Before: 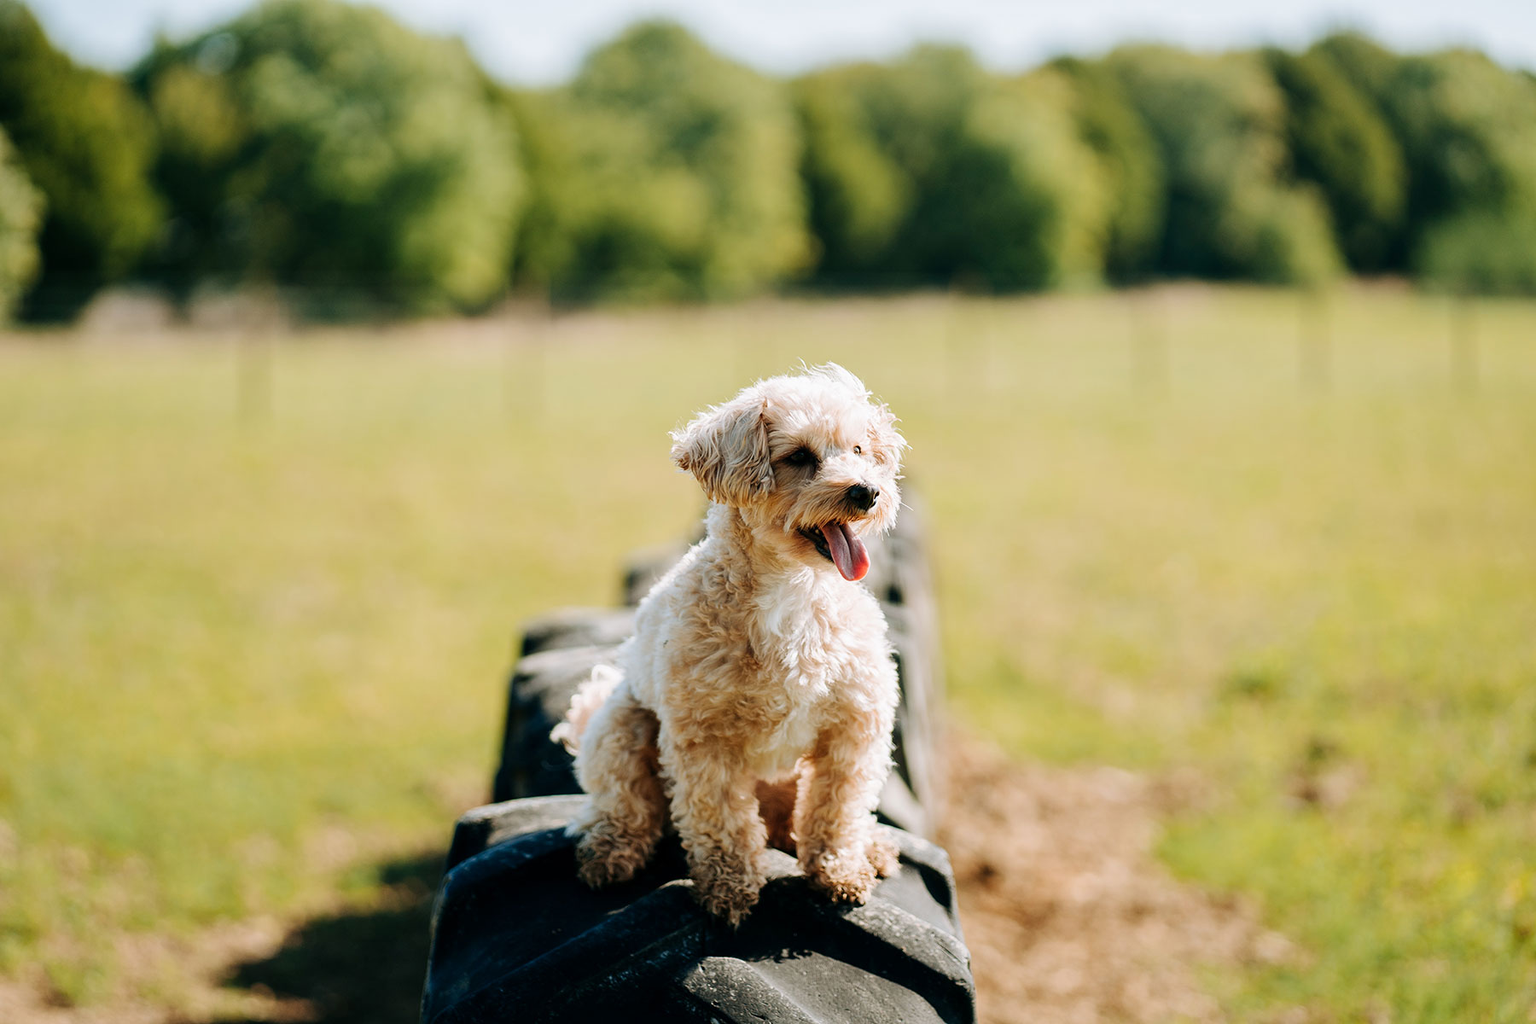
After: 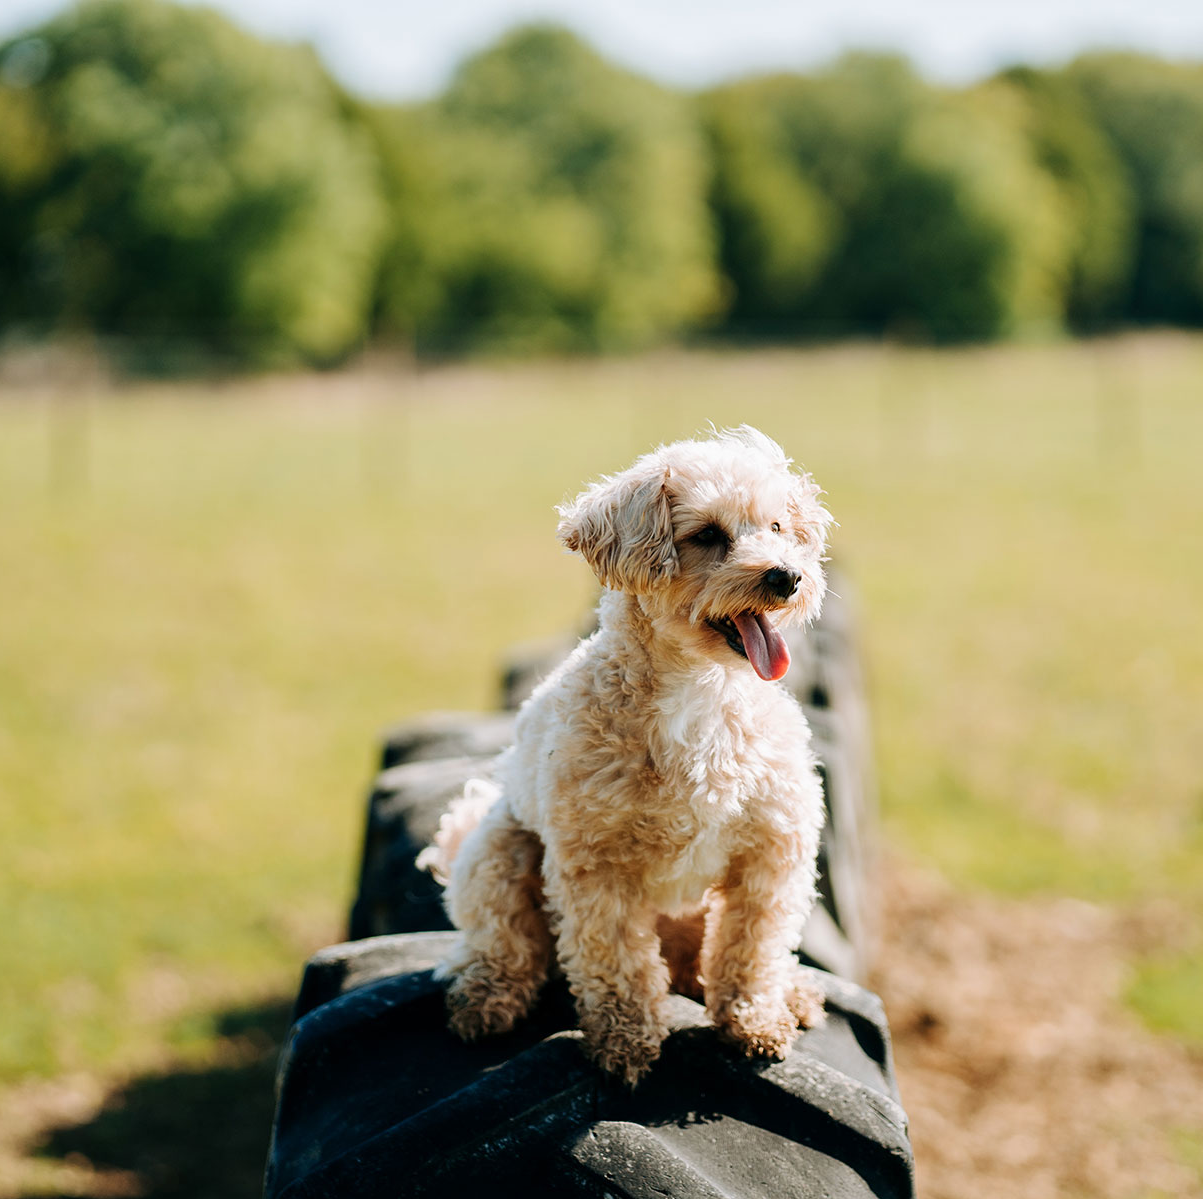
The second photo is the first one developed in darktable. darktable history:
crop and rotate: left 12.728%, right 20.433%
